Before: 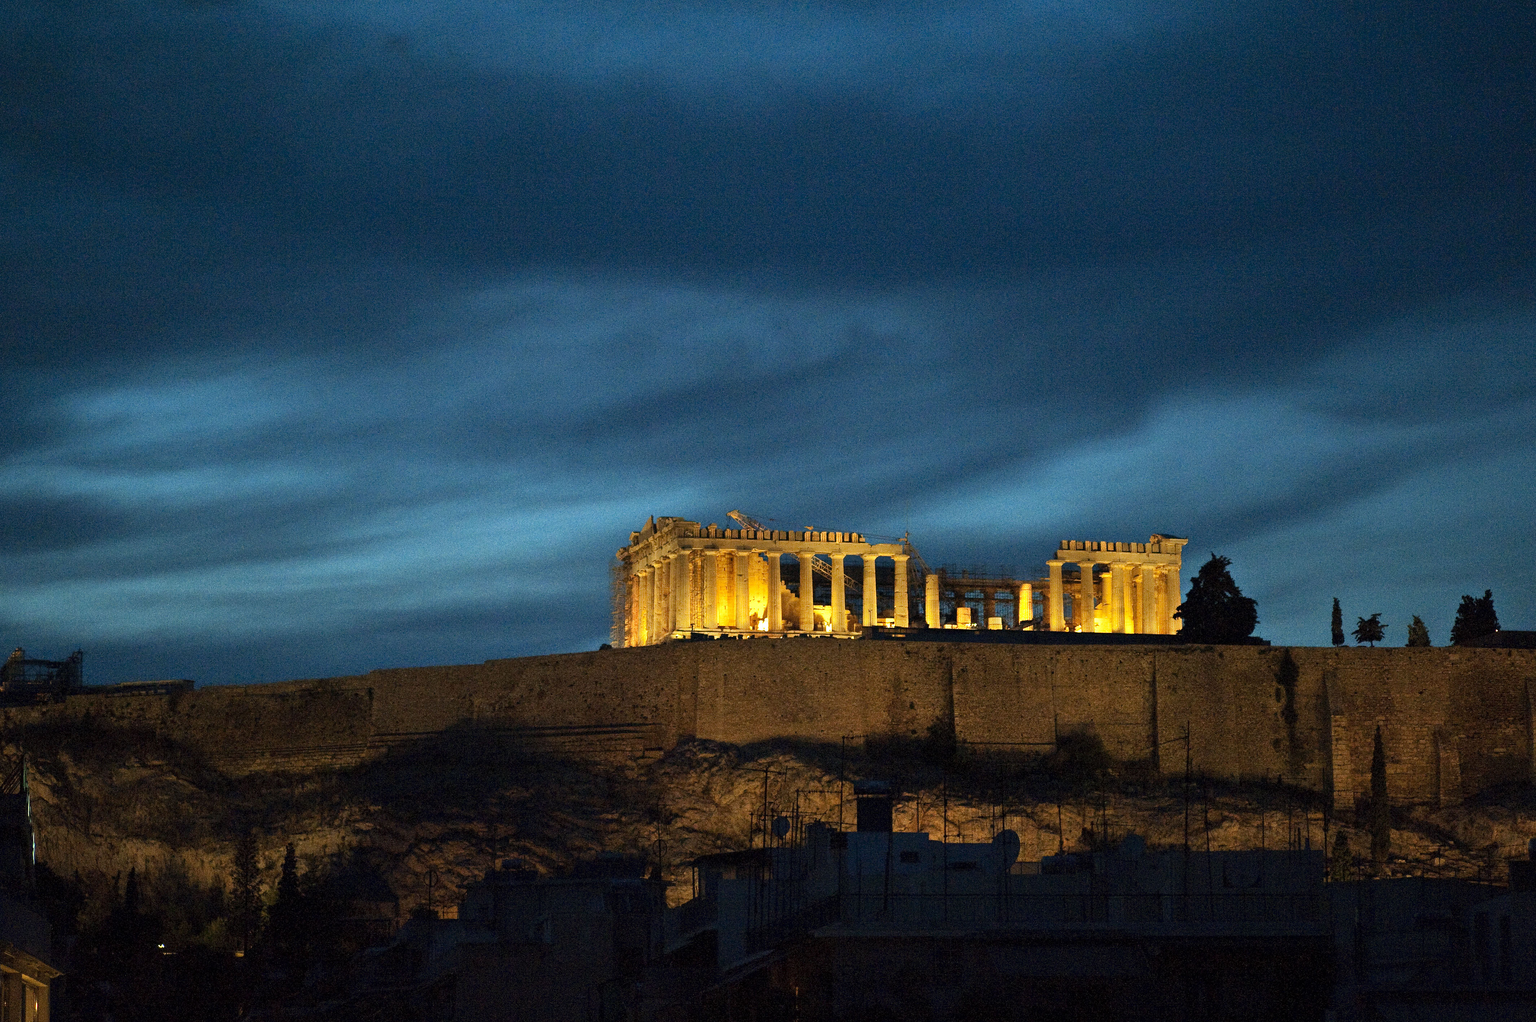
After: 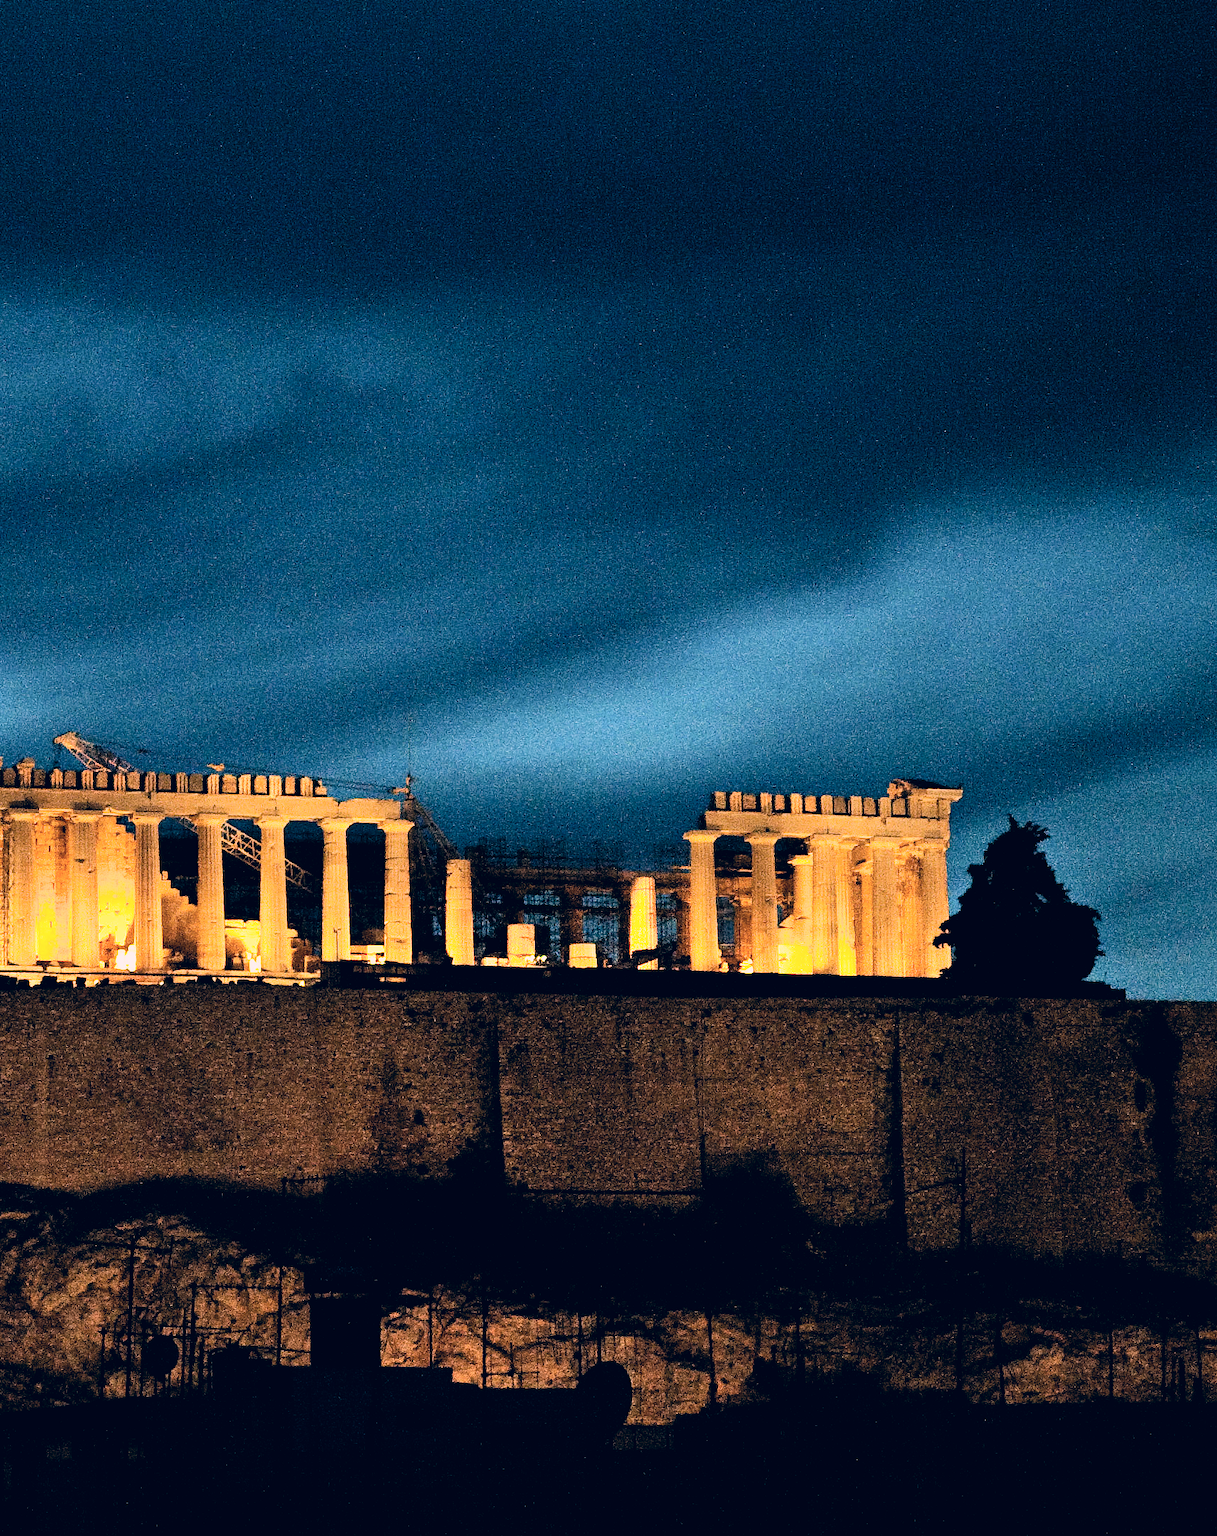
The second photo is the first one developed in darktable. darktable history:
contrast brightness saturation: contrast 0.202, brightness 0.154, saturation 0.14
crop: left 45.548%, top 13.58%, right 14.223%, bottom 10.117%
filmic rgb: black relative exposure -5.06 EV, white relative exposure 3.54 EV, hardness 3.19, contrast 1.39, highlights saturation mix -30.55%
color correction: highlights a* 13.84, highlights b* 5.69, shadows a* -5.79, shadows b* -15.88, saturation 0.831
